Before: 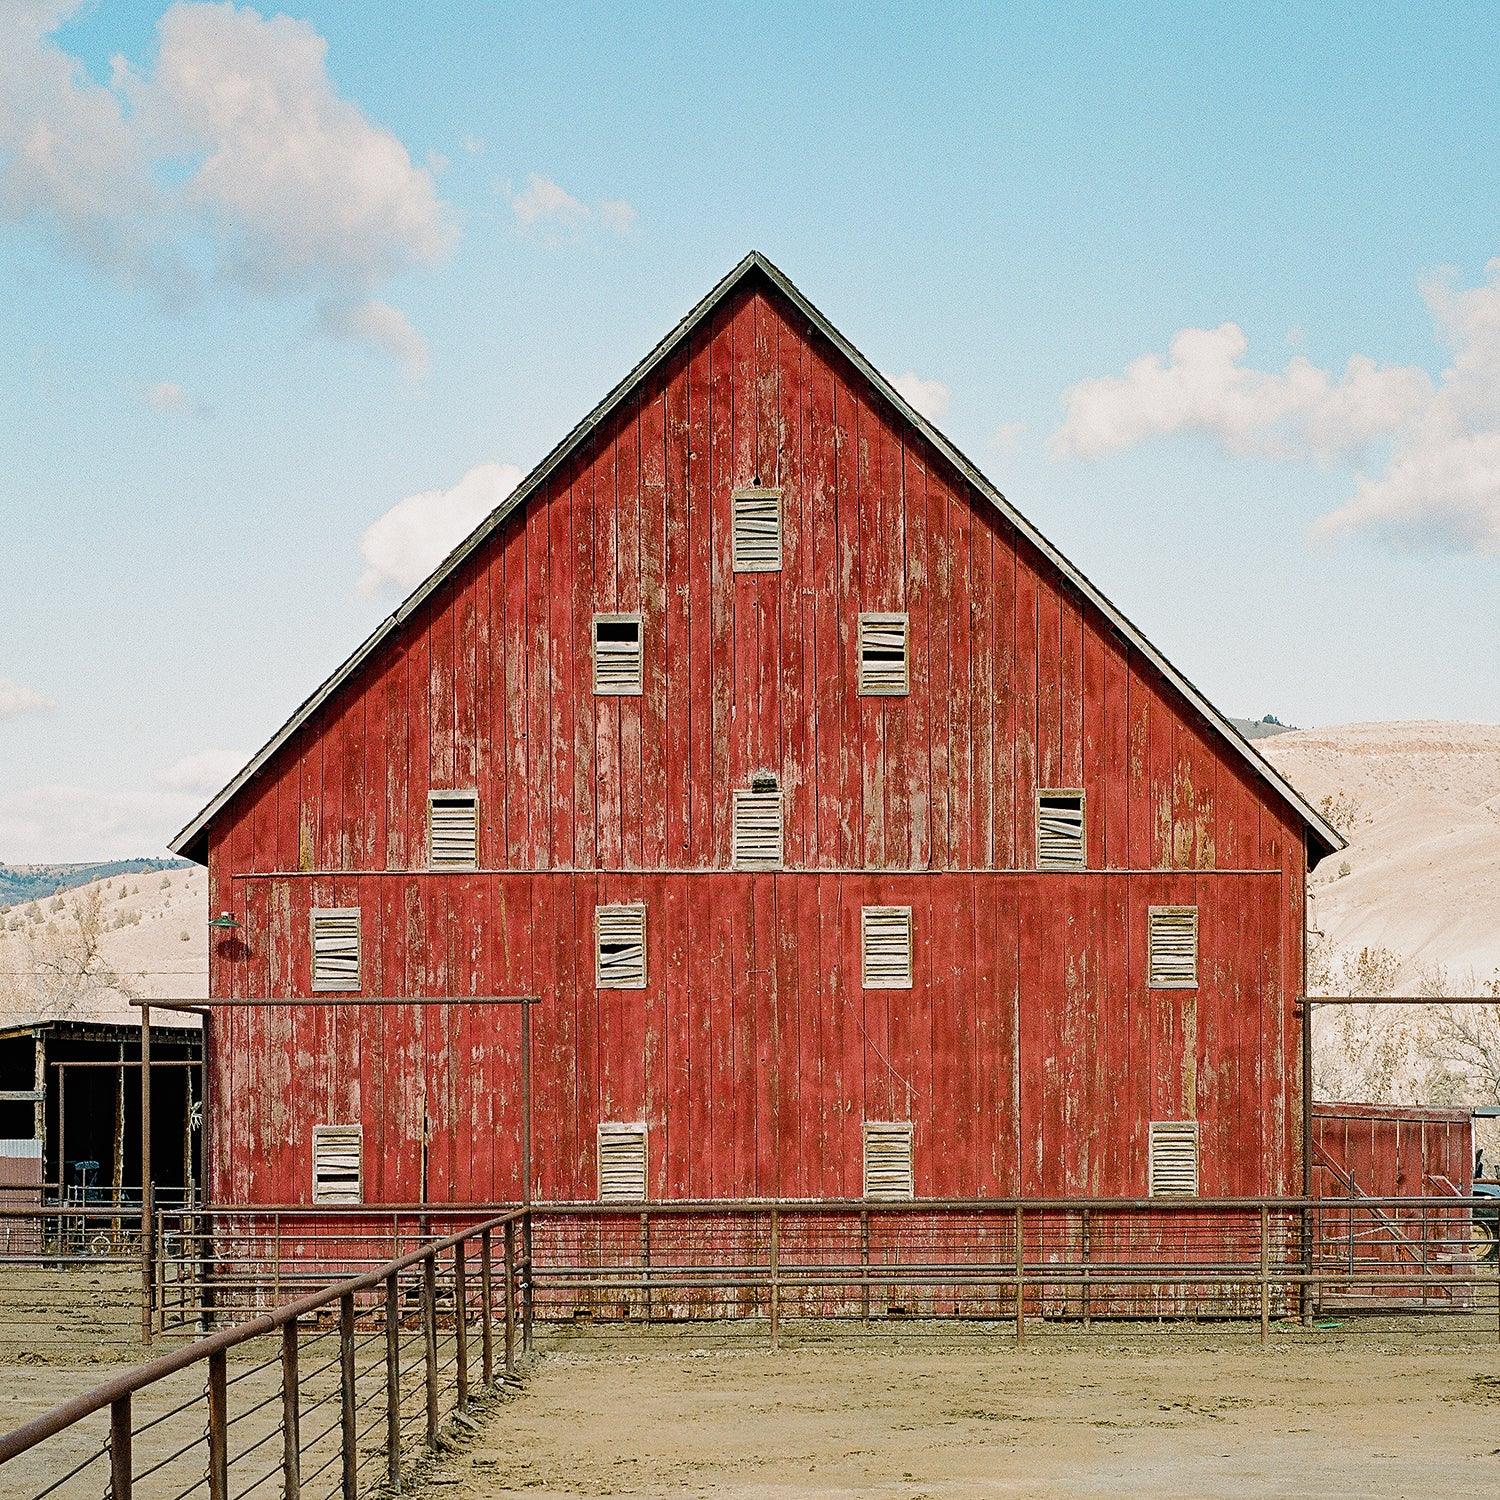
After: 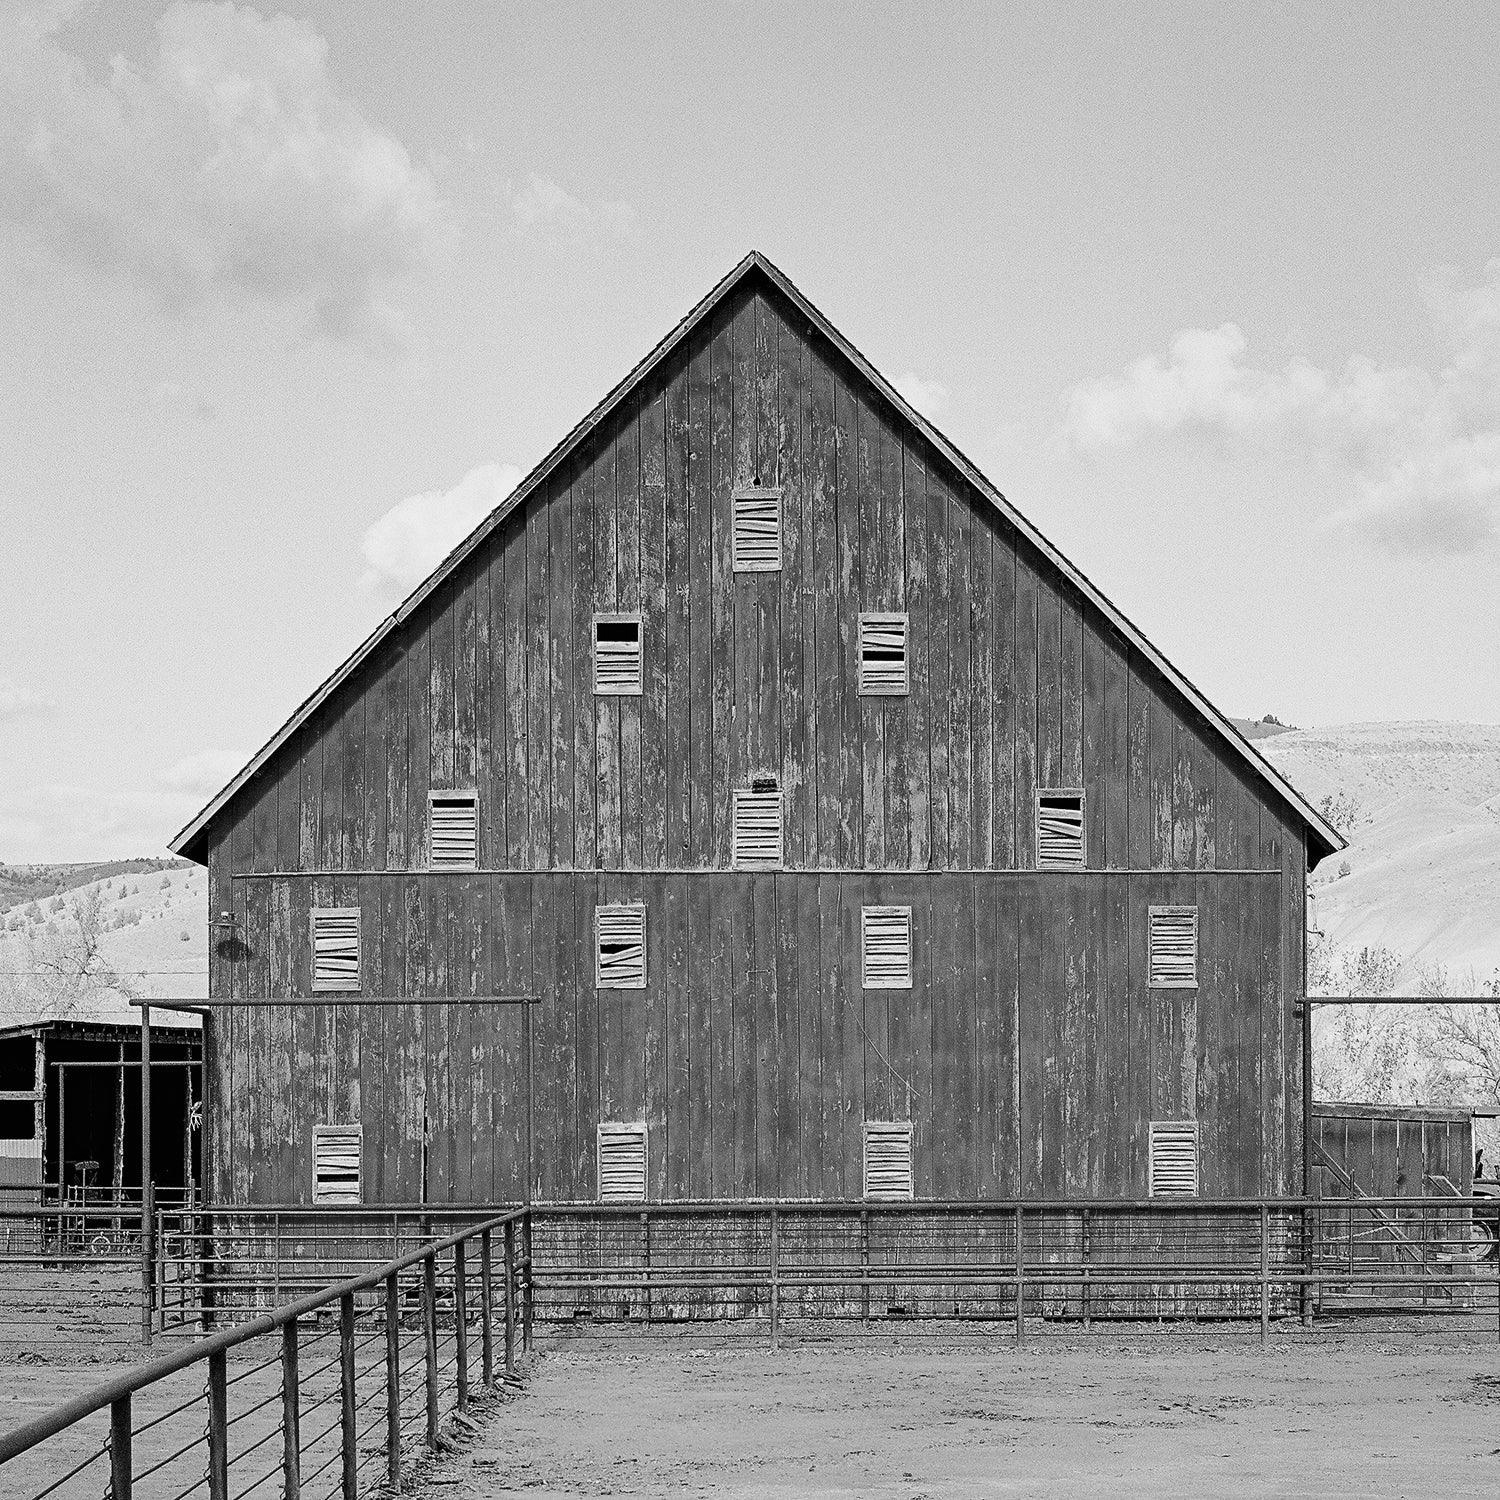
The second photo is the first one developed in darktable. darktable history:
monochrome: on, module defaults
color correction: highlights a* 7.34, highlights b* 4.37
